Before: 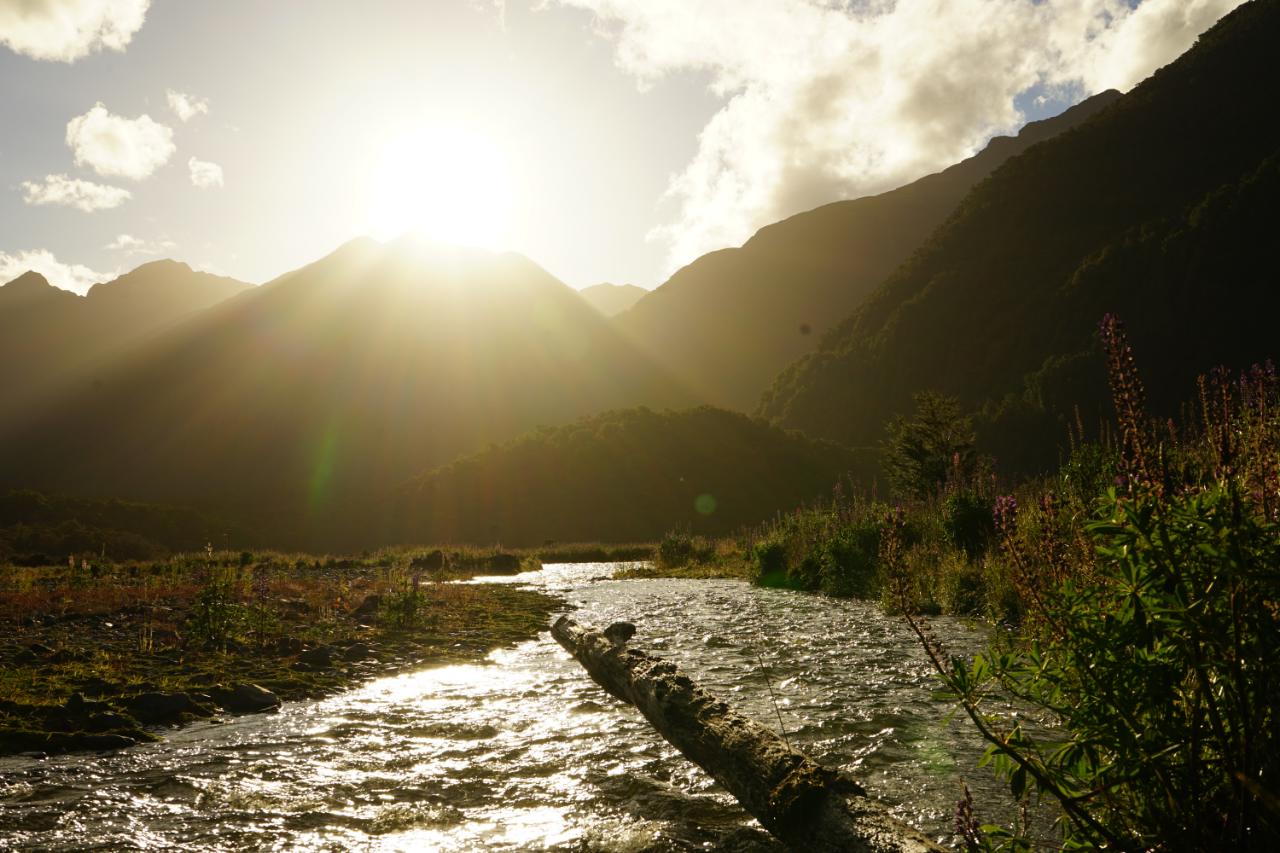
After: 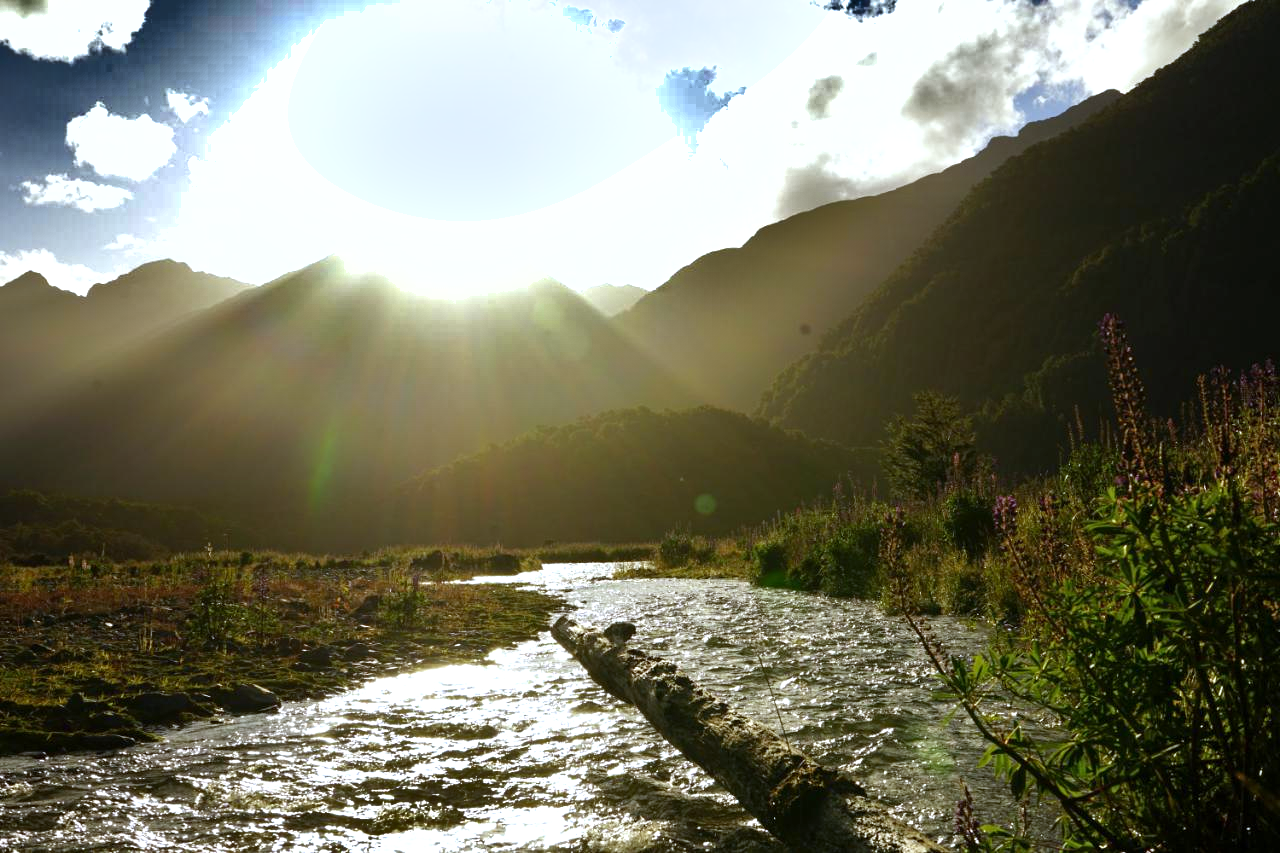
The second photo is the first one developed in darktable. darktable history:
shadows and highlights: shadows 20.91, highlights -82.73, soften with gaussian
exposure: black level correction 0.001, exposure 0.5 EV, compensate exposure bias true, compensate highlight preservation false
white balance: red 0.926, green 1.003, blue 1.133
